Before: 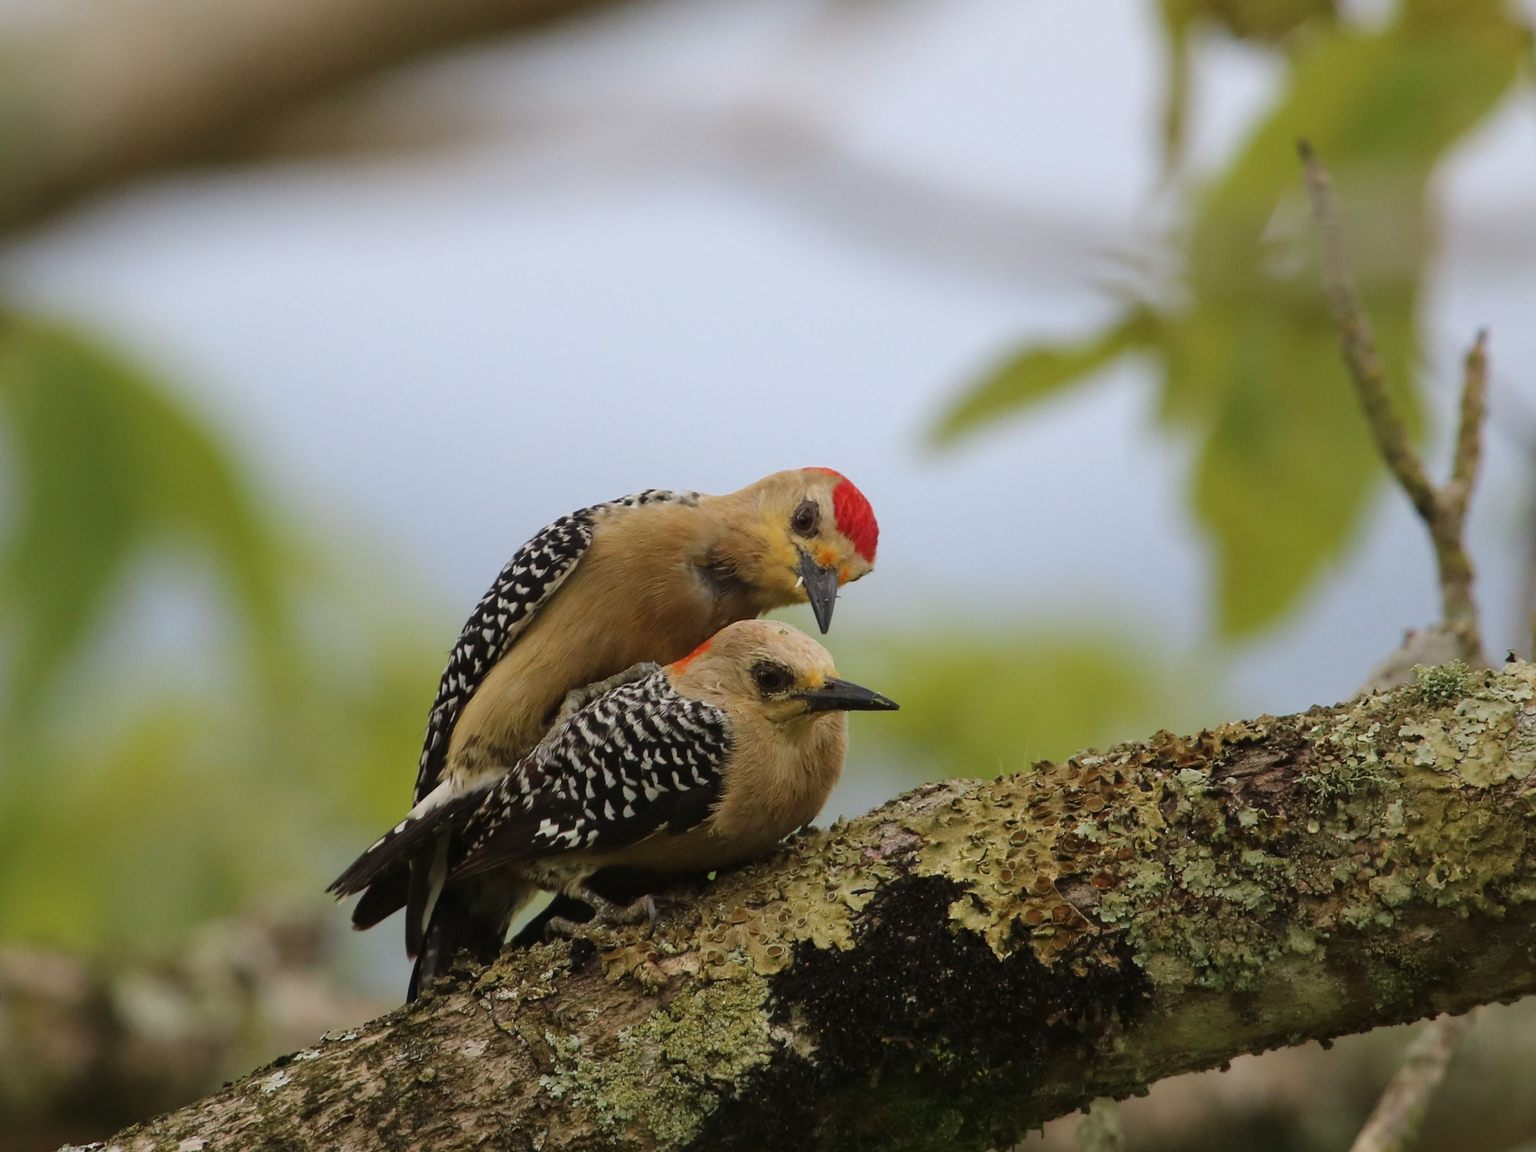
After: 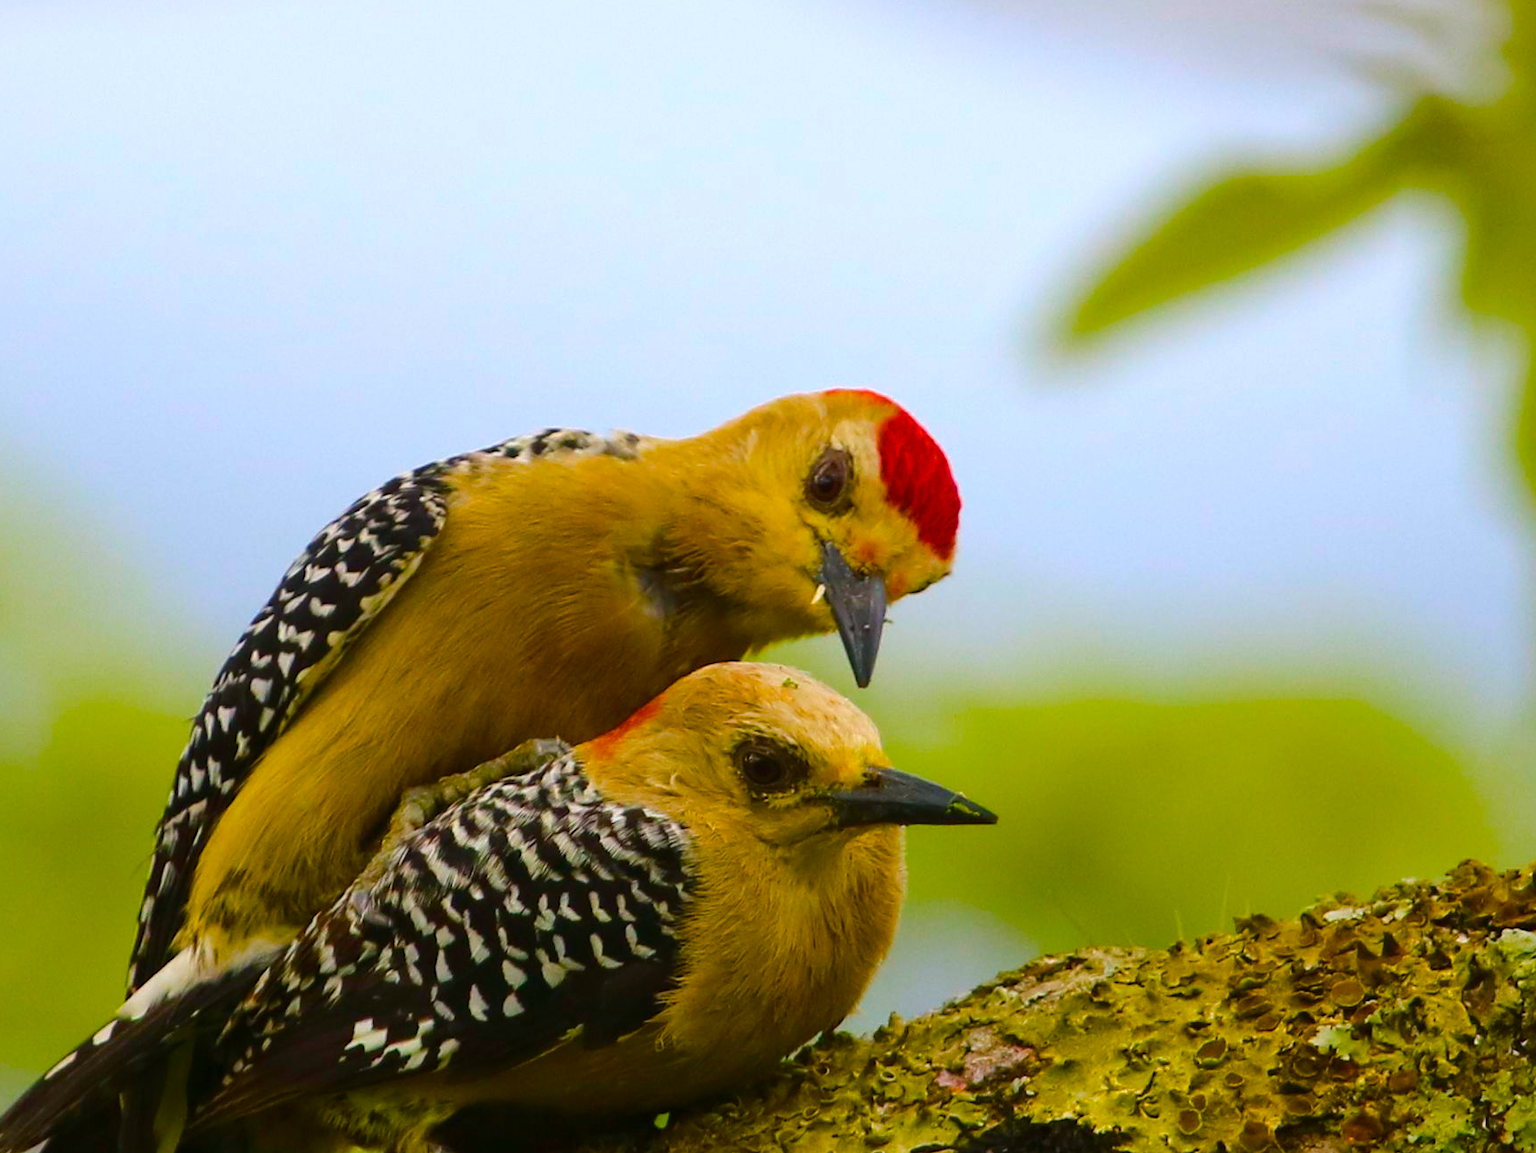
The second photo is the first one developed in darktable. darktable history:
crop and rotate: left 22.315%, top 21.718%, right 21.849%, bottom 22.347%
color balance rgb: shadows lift › chroma 2.003%, shadows lift › hue 216.04°, linear chroma grading › global chroma 24.401%, perceptual saturation grading › global saturation 40.514%, perceptual saturation grading › highlights -25.377%, perceptual saturation grading › mid-tones 35.45%, perceptual saturation grading › shadows 34.963%, perceptual brilliance grading › highlights 9.494%, perceptual brilliance grading › mid-tones 4.853%, global vibrance 44.298%
